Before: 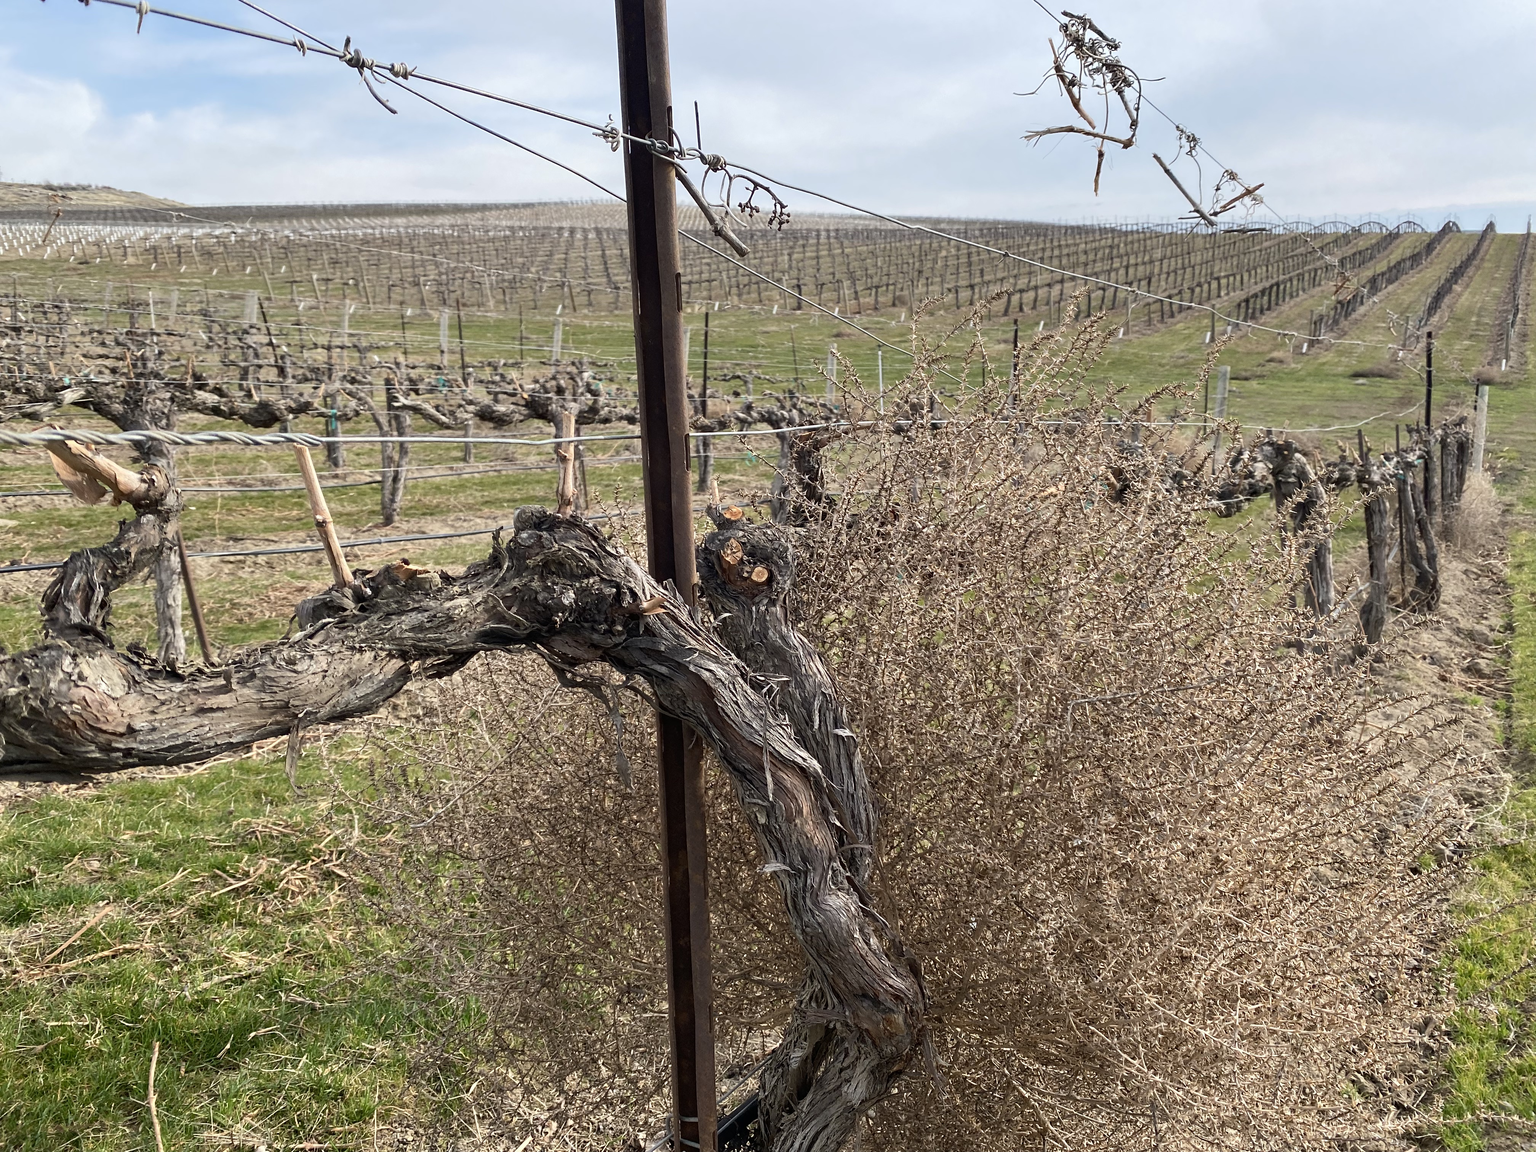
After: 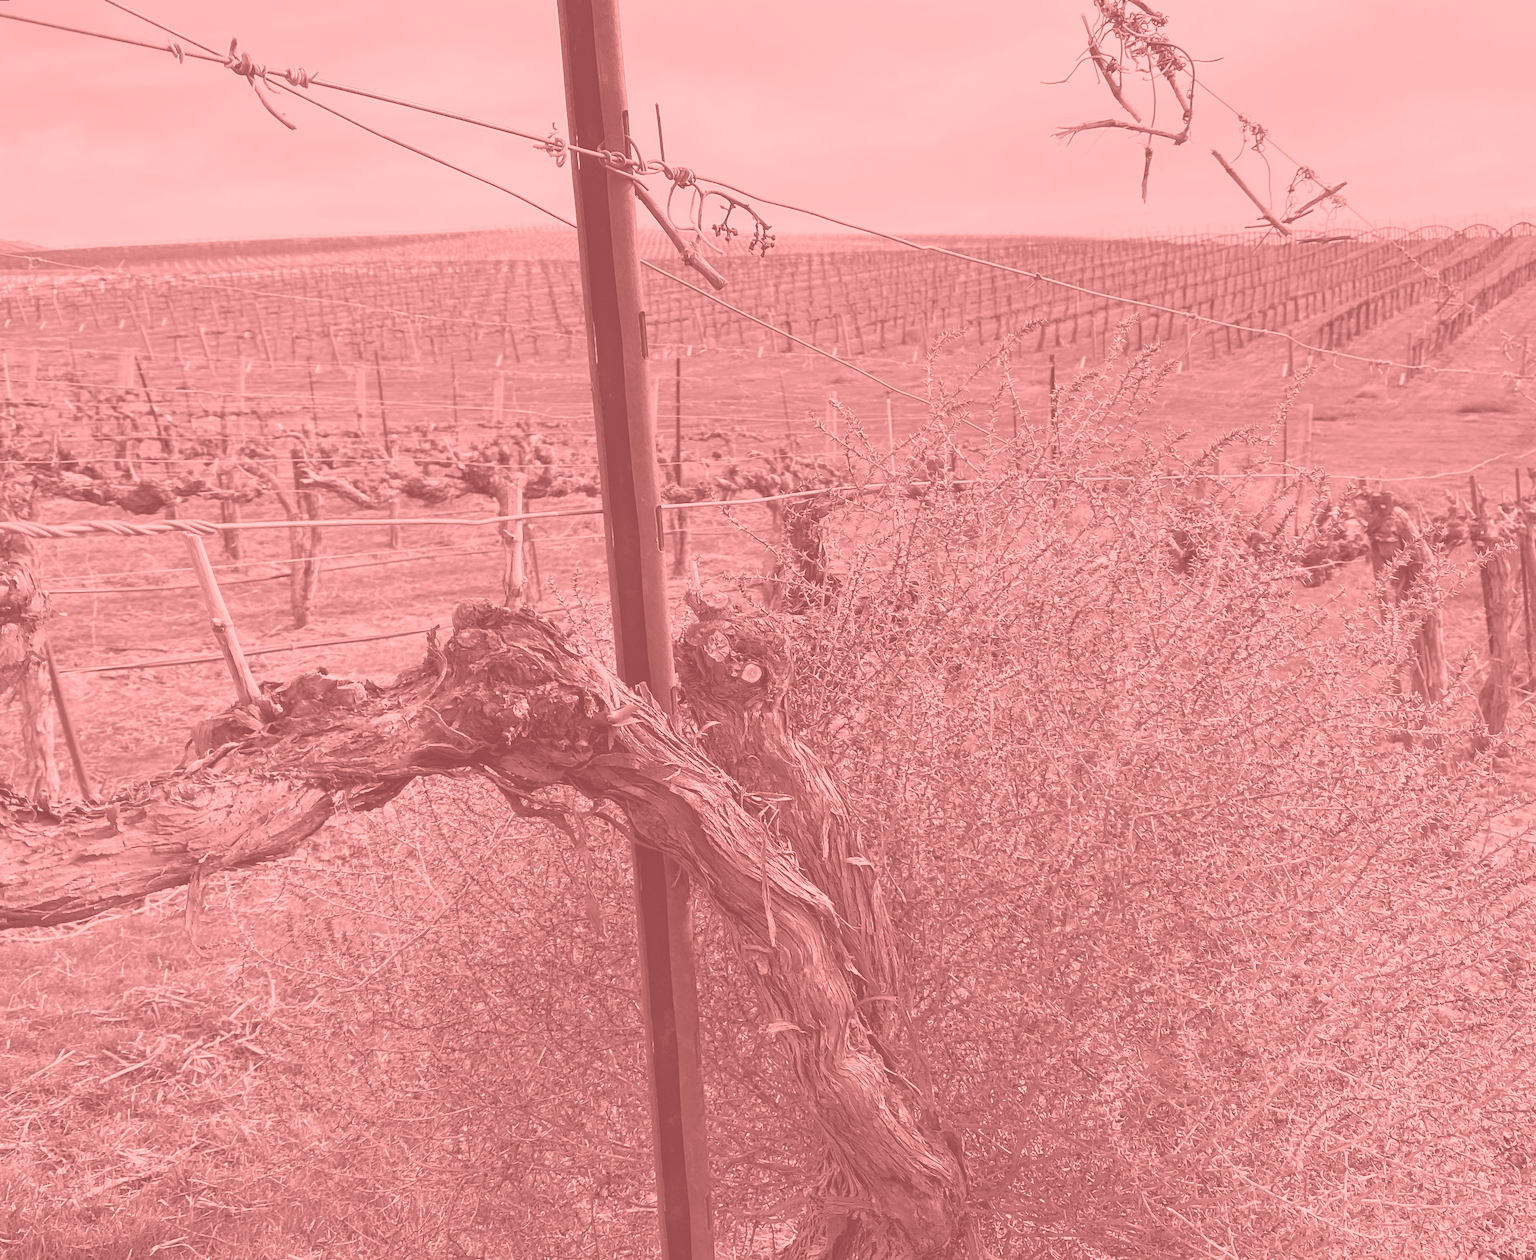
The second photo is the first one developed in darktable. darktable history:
rotate and perspective: rotation -1.75°, automatic cropping off
colorize: saturation 51%, source mix 50.67%, lightness 50.67%
crop: left 9.929%, top 3.475%, right 9.188%, bottom 9.529%
